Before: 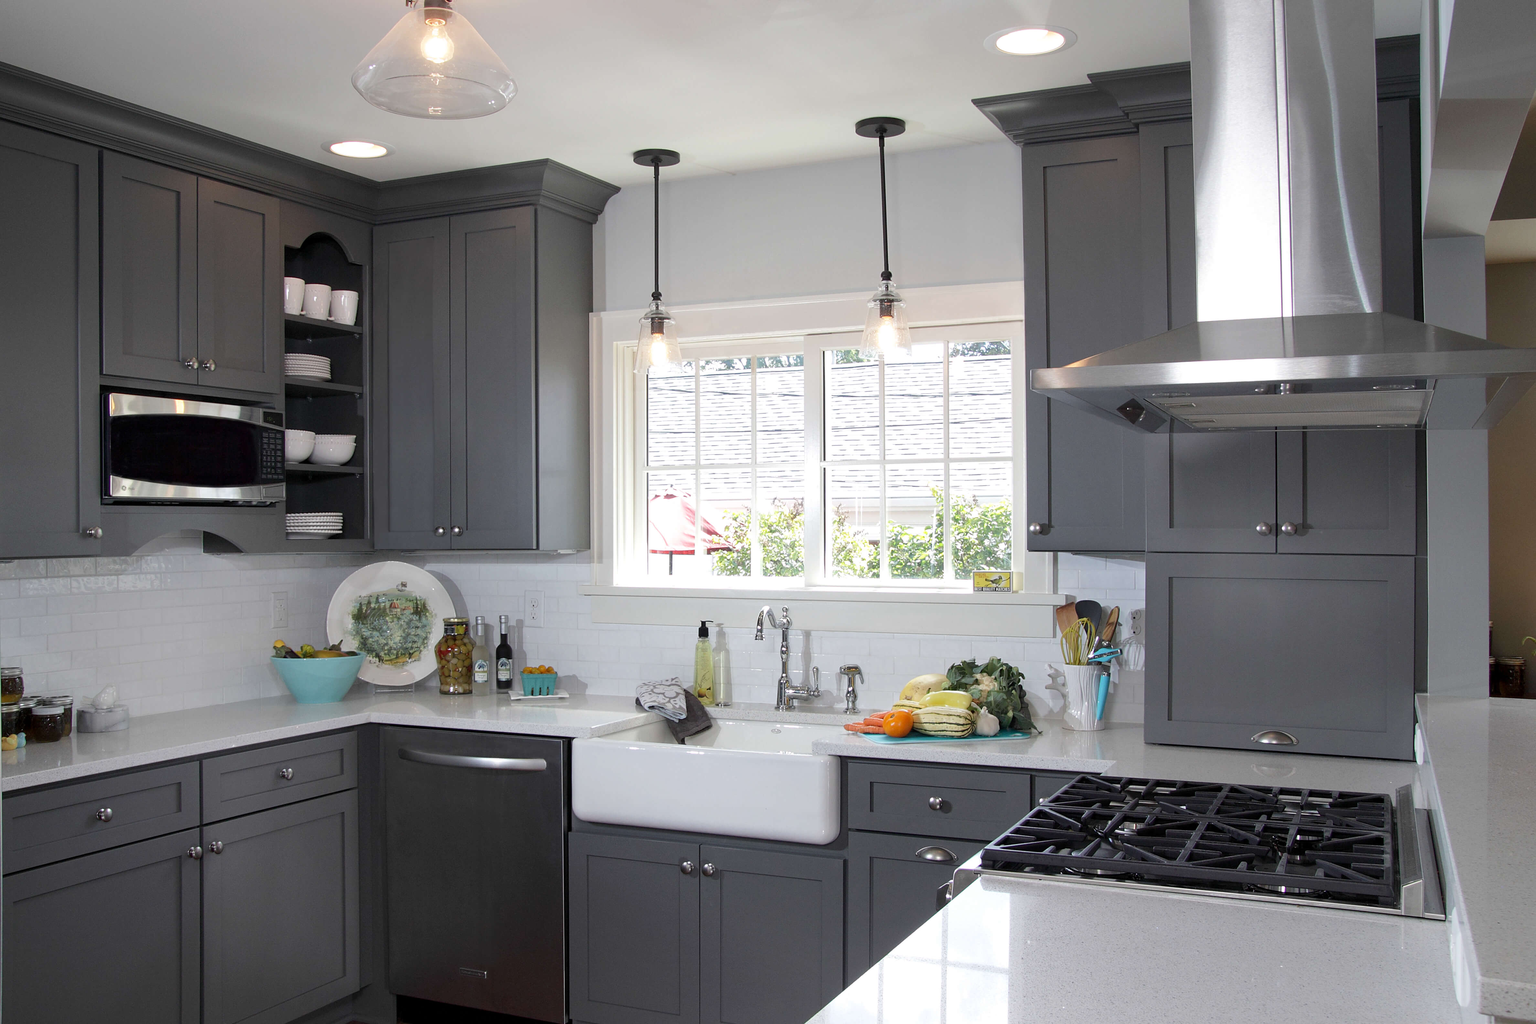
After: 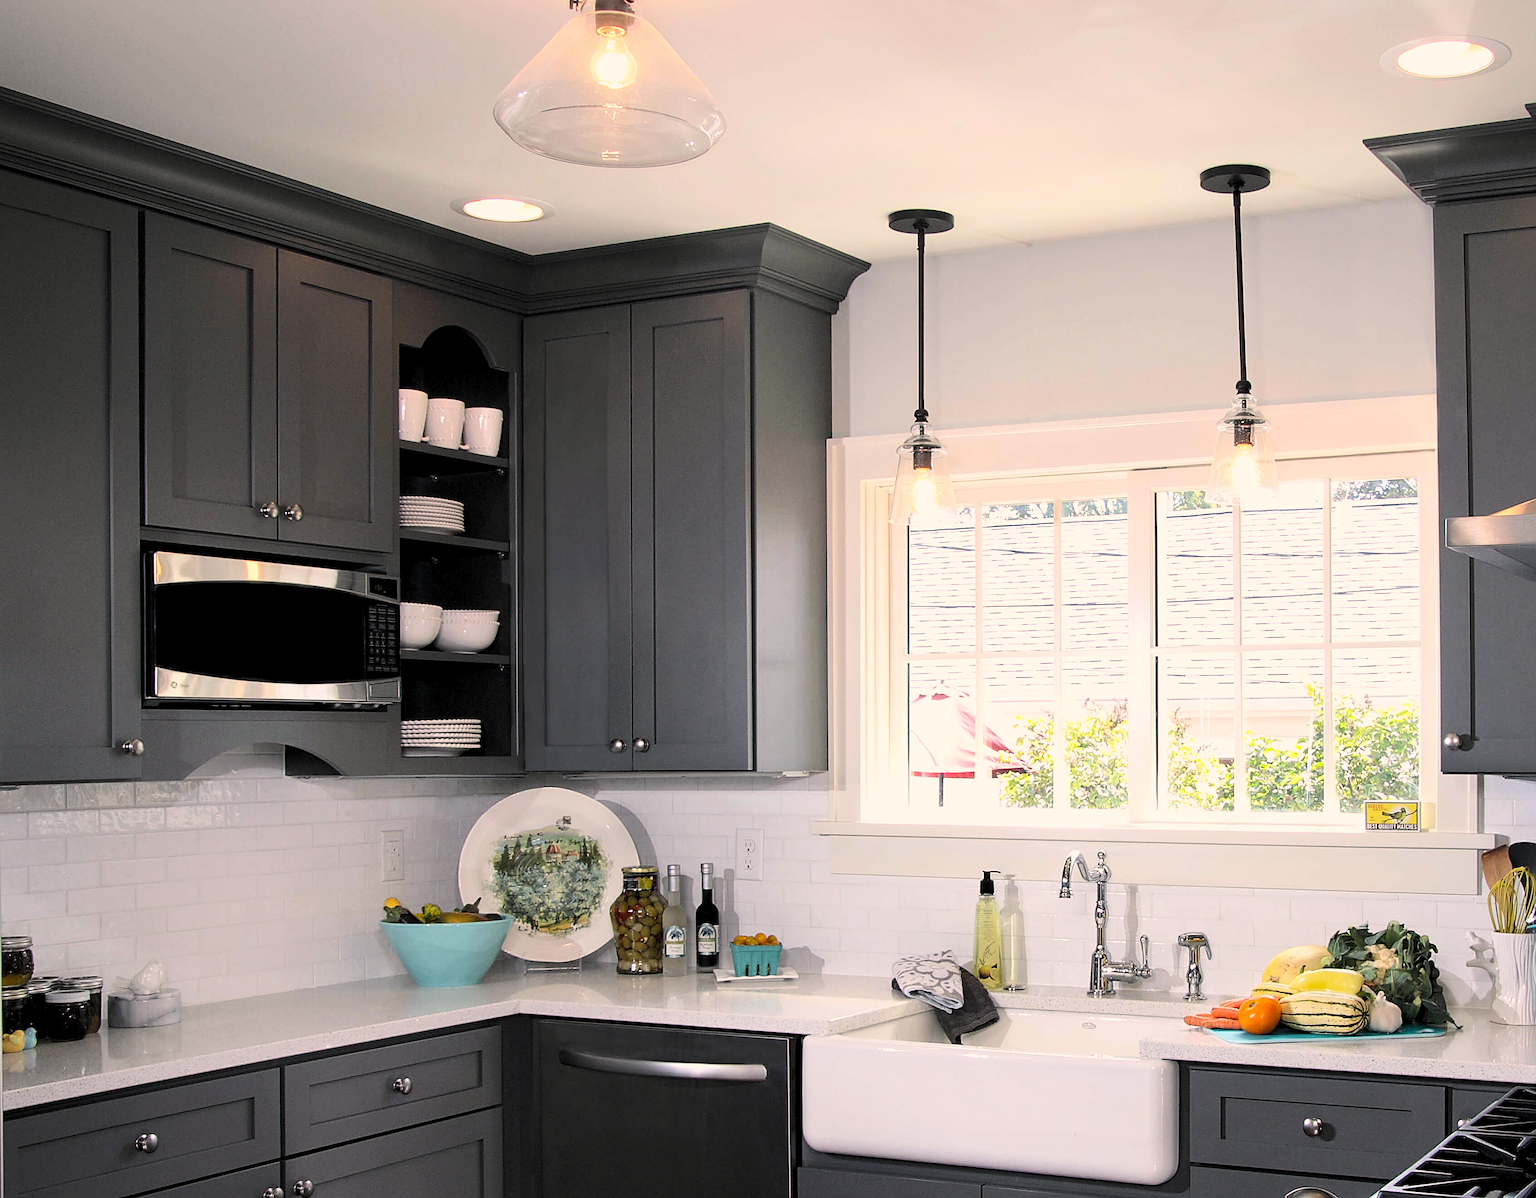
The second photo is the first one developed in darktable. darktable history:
levels: levels [0.116, 0.574, 1]
contrast brightness saturation: contrast 0.236, brightness 0.248, saturation 0.374
crop: right 28.7%, bottom 16.566%
sharpen: on, module defaults
color balance rgb: shadows lift › chroma 0.827%, shadows lift › hue 112.99°, highlights gain › chroma 3.063%, highlights gain › hue 54.61°, perceptual saturation grading › global saturation 0.726%
